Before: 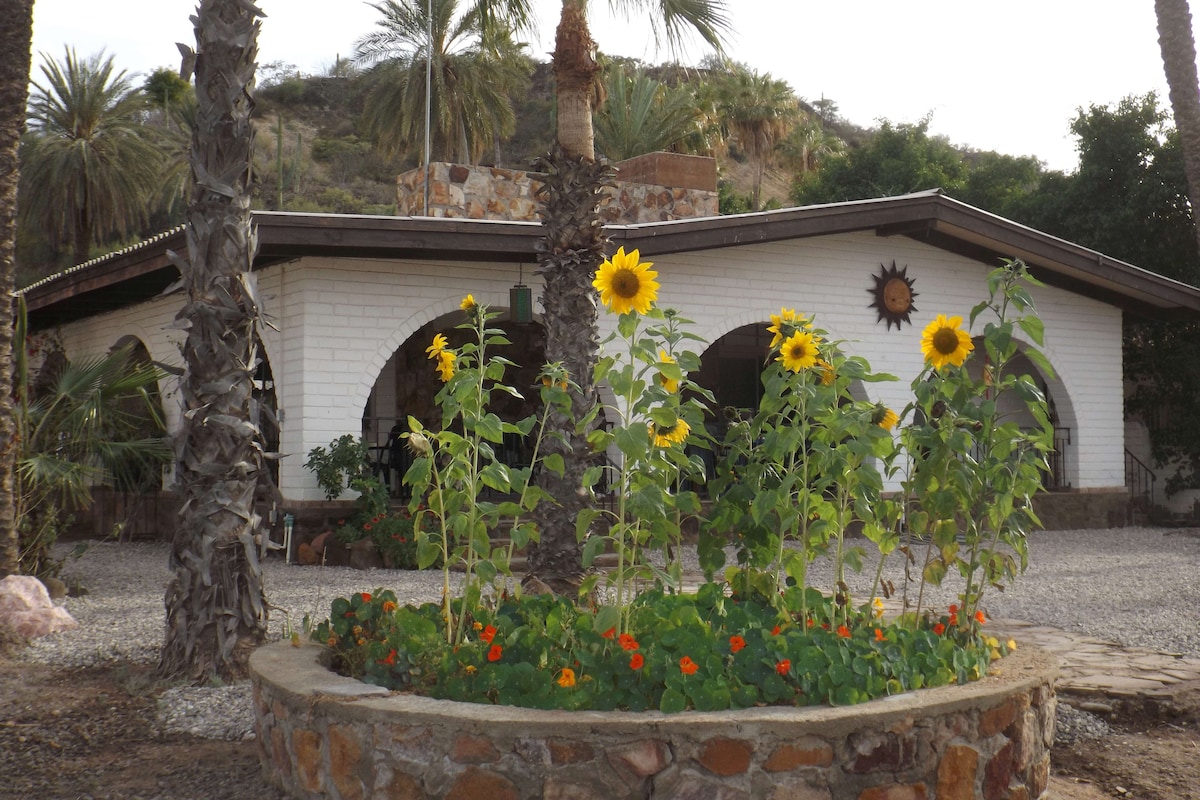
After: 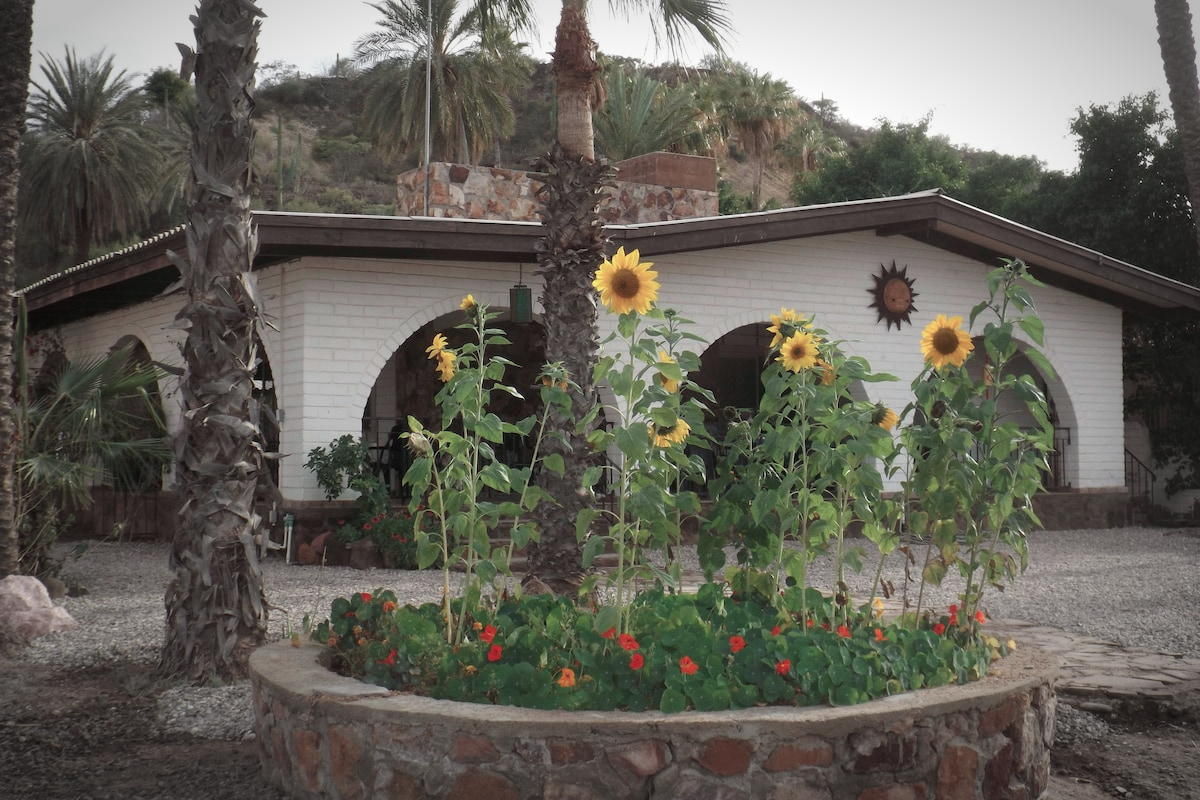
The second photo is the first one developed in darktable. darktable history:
rotate and perspective: automatic cropping off
vignetting: automatic ratio true
color contrast: blue-yellow contrast 0.62
